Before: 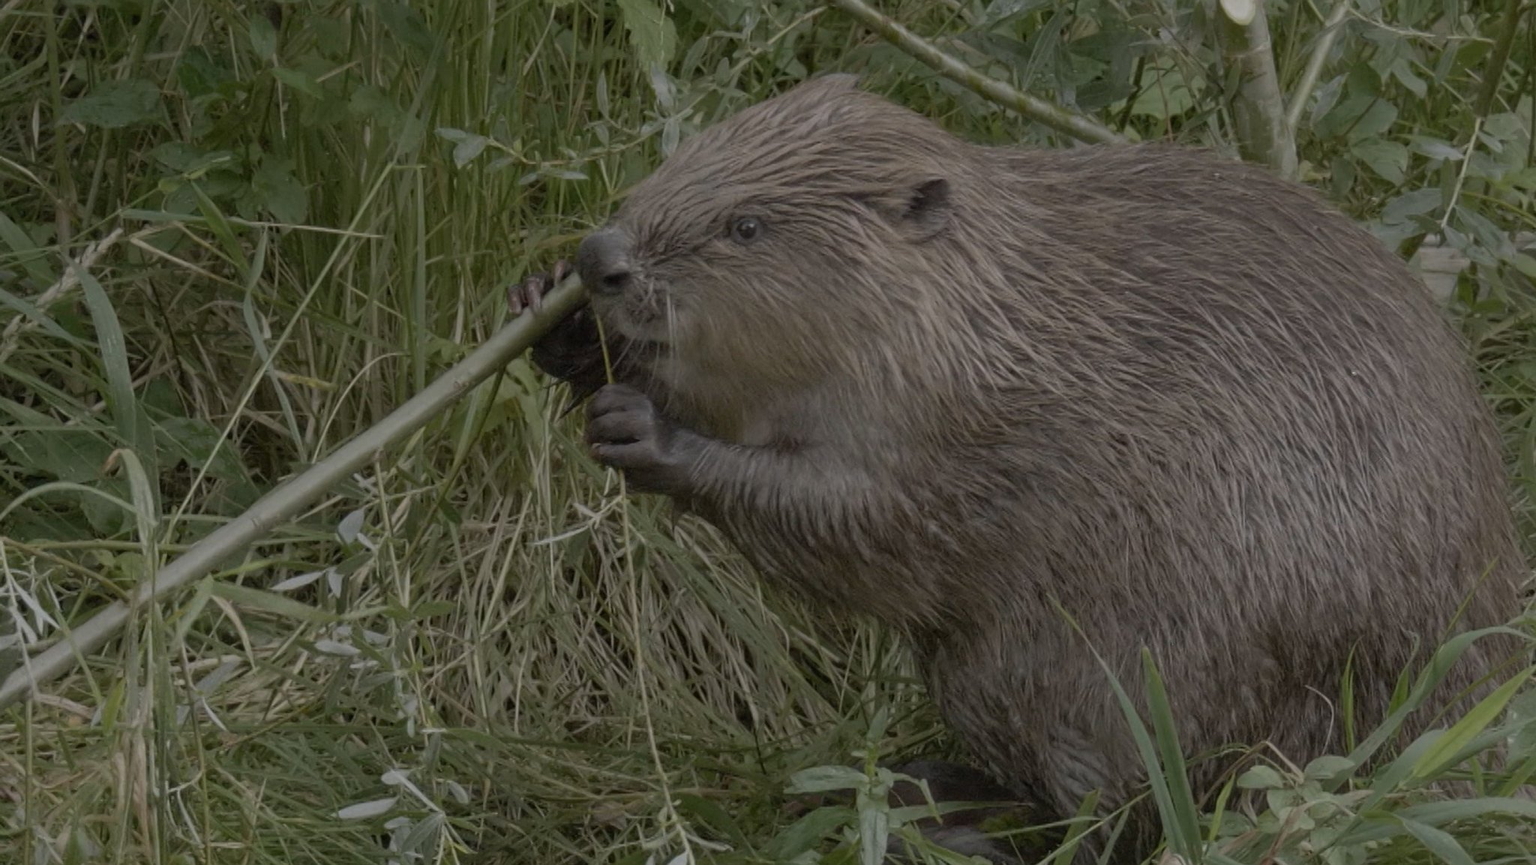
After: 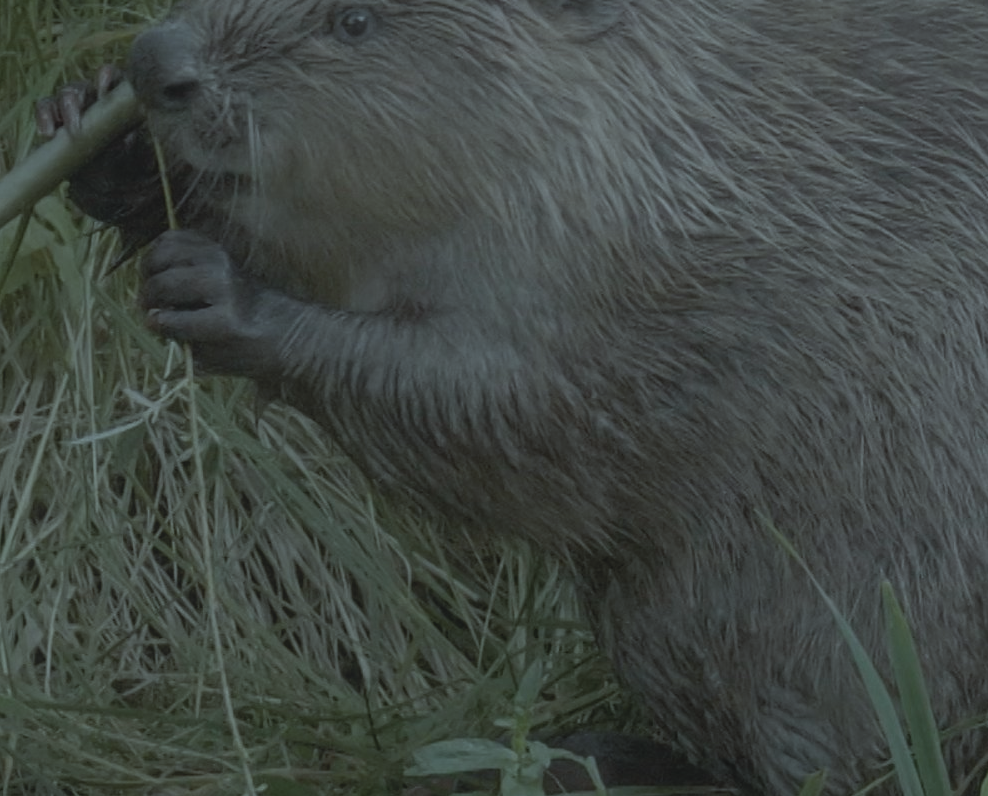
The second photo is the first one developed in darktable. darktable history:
exposure: exposure -0.012 EV, compensate highlight preservation false
crop: left 31.342%, top 24.467%, right 20.412%, bottom 6.426%
color calibration: illuminant Planckian (black body), x 0.353, y 0.351, temperature 4828.27 K
color correction: highlights a* -12.67, highlights b* -17.83, saturation 0.695
contrast equalizer: octaves 7, y [[0.586, 0.584, 0.576, 0.565, 0.552, 0.539], [0.5 ×6], [0.97, 0.959, 0.919, 0.859, 0.789, 0.717], [0 ×6], [0 ×6]], mix -0.988
